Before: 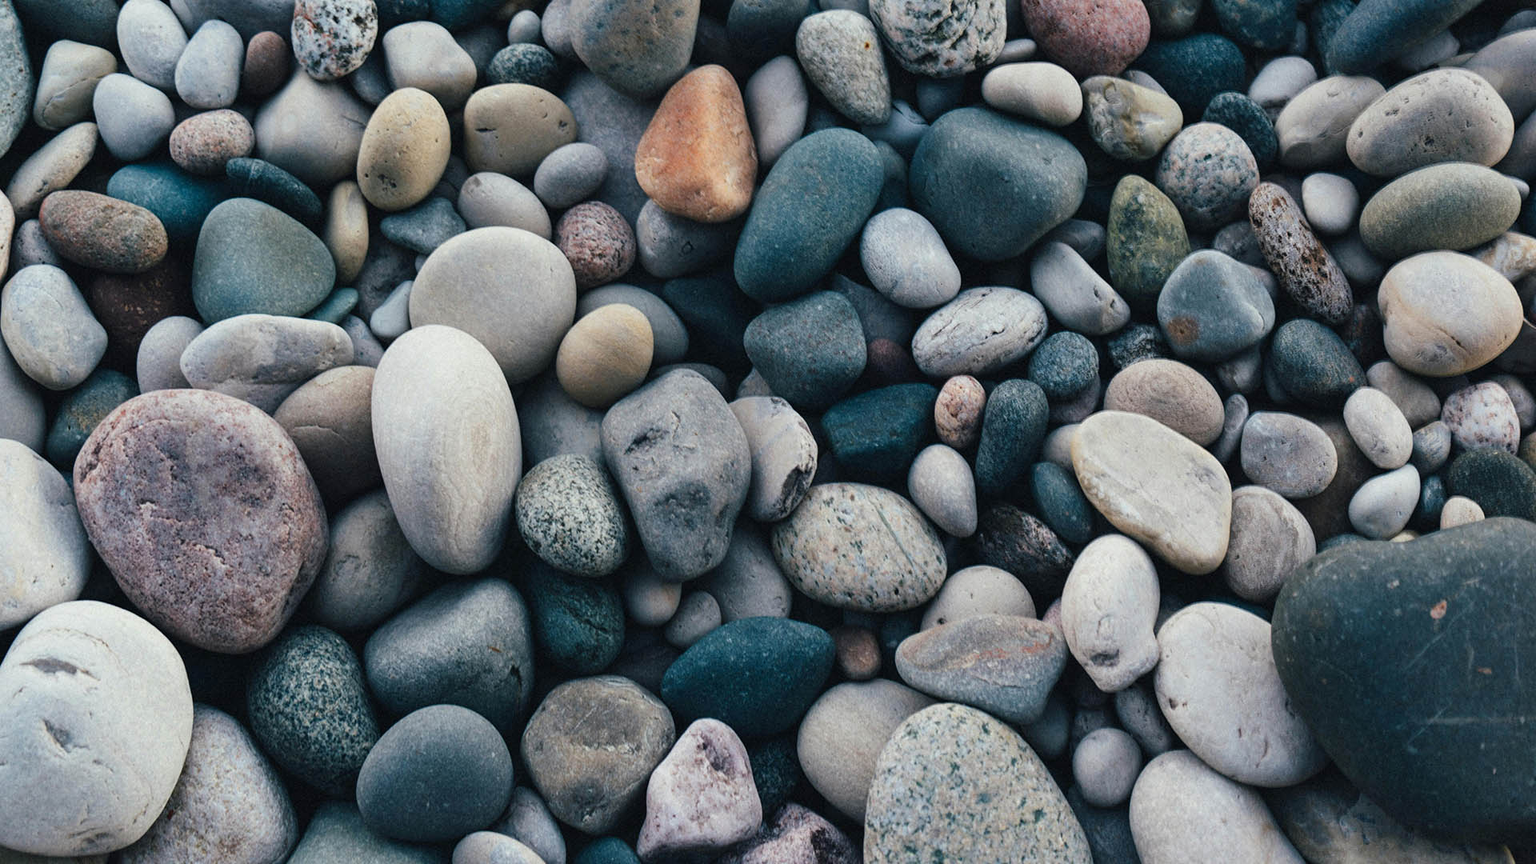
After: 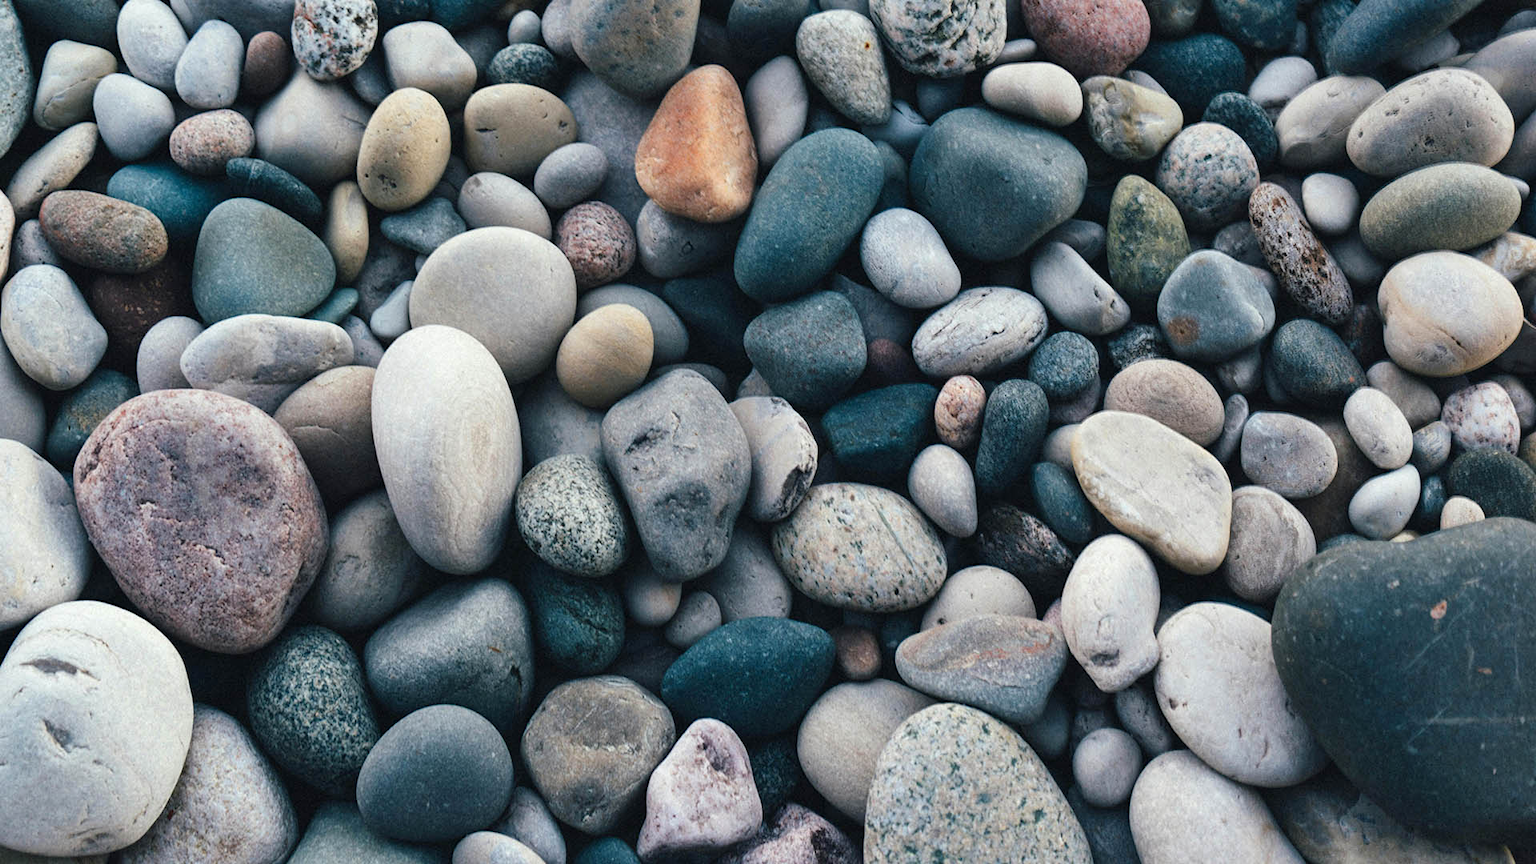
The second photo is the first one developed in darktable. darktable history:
exposure: exposure 0.235 EV, compensate exposure bias true, compensate highlight preservation false
shadows and highlights: radius 108.91, shadows 23.43, highlights -59.2, low approximation 0.01, soften with gaussian
